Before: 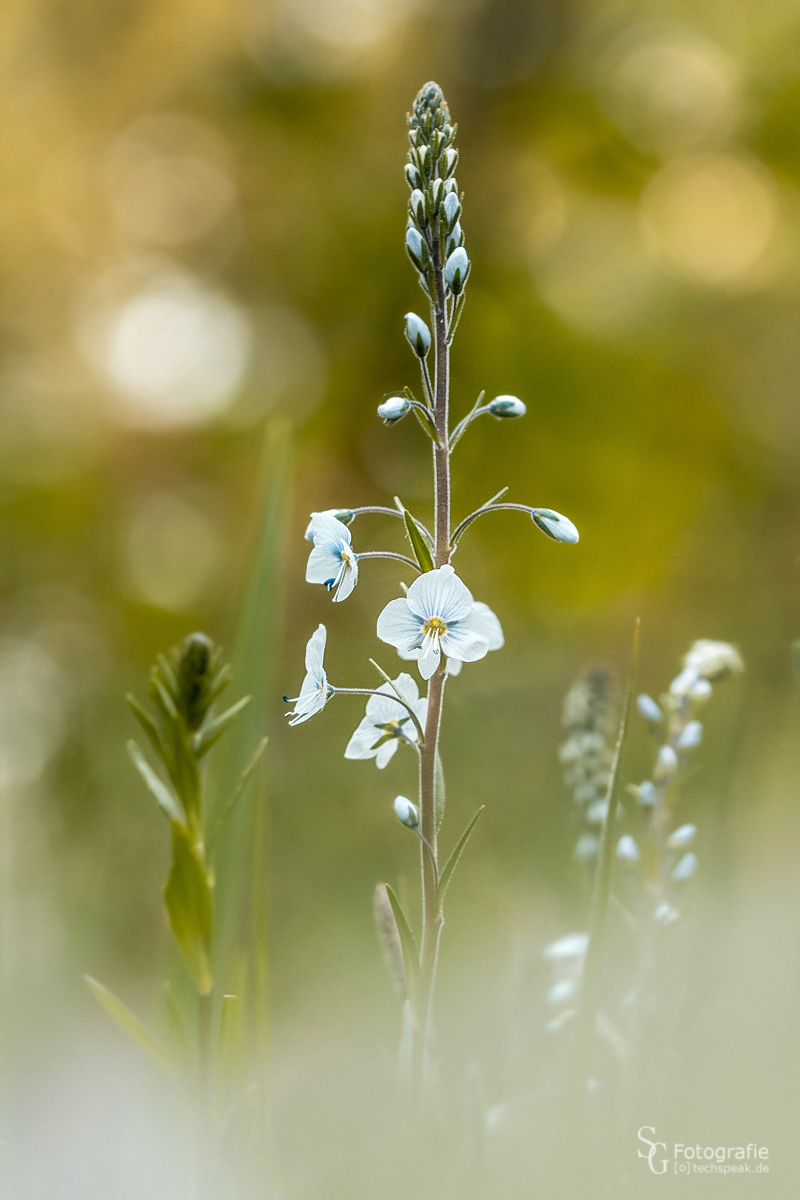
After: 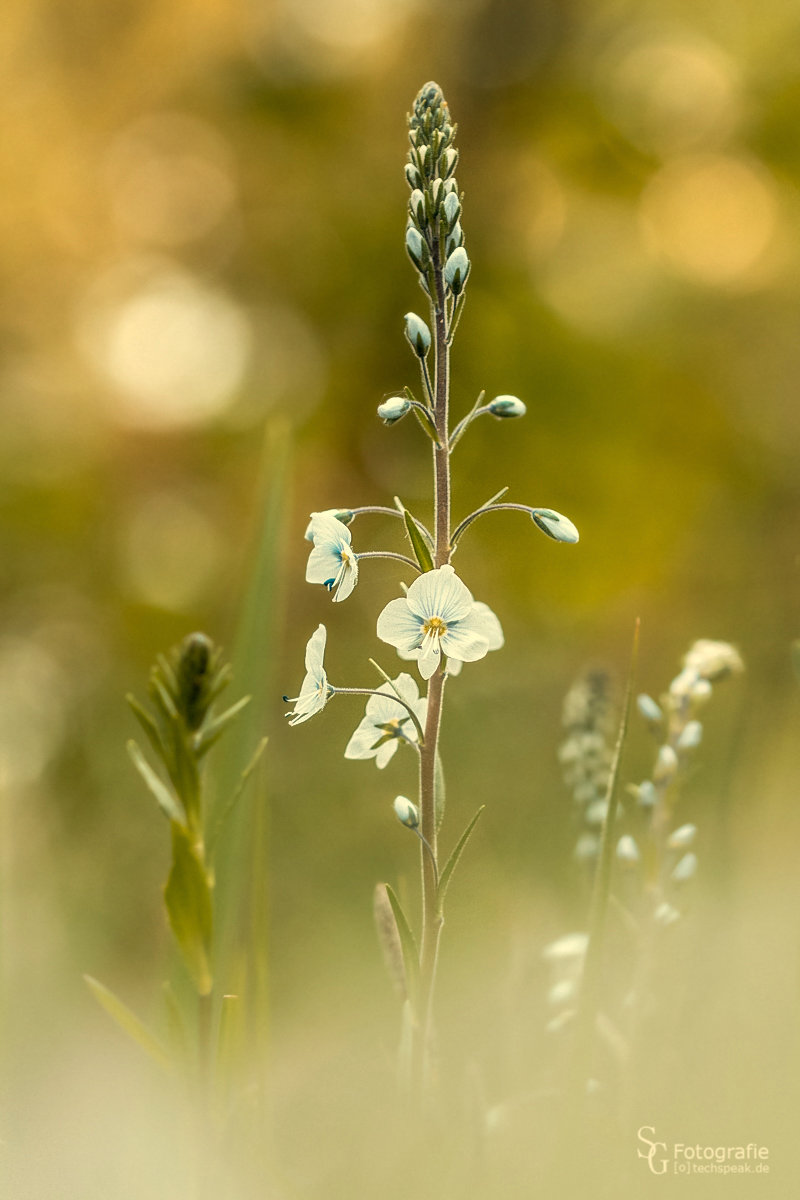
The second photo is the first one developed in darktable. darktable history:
white balance: red 1.08, blue 0.791
